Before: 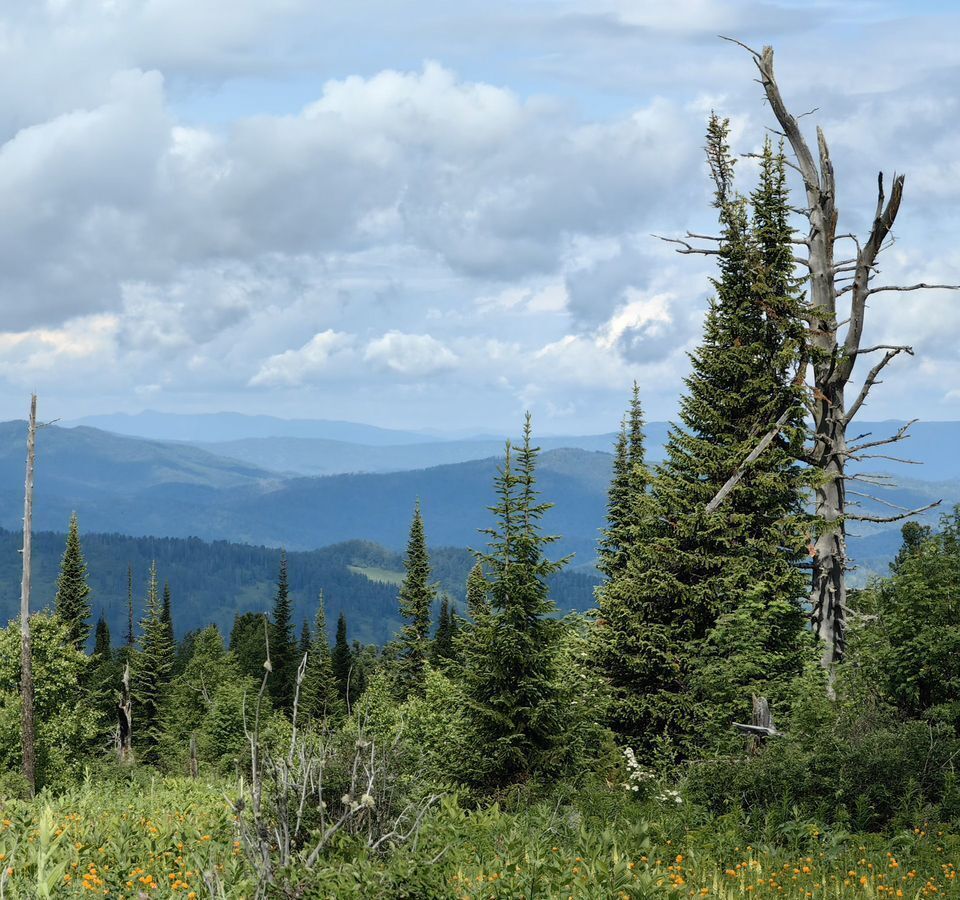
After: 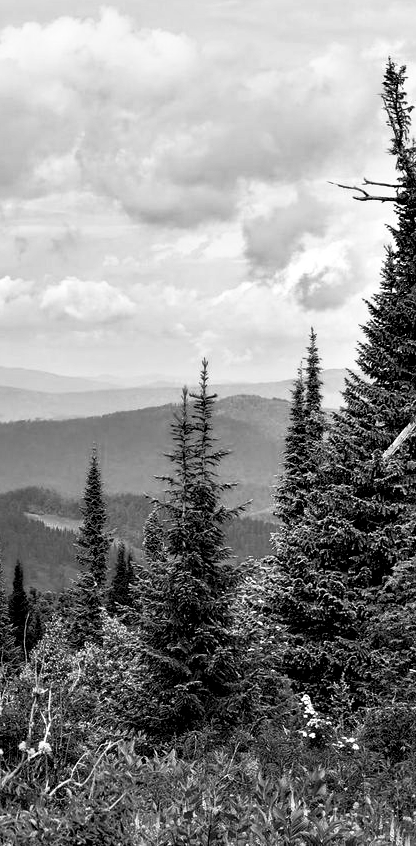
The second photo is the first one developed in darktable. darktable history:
contrast equalizer: y [[0.6 ×6], [0.55 ×6], [0 ×6], [0 ×6], [0 ×6]]
crop: left 33.66%, top 5.928%, right 22.926%
color calibration: output gray [0.28, 0.41, 0.31, 0], illuminant same as pipeline (D50), adaptation XYZ, x 0.346, y 0.358, temperature 5006.2 K
base curve: curves: ch0 [(0, 0) (0.257, 0.25) (0.482, 0.586) (0.757, 0.871) (1, 1)], preserve colors none
